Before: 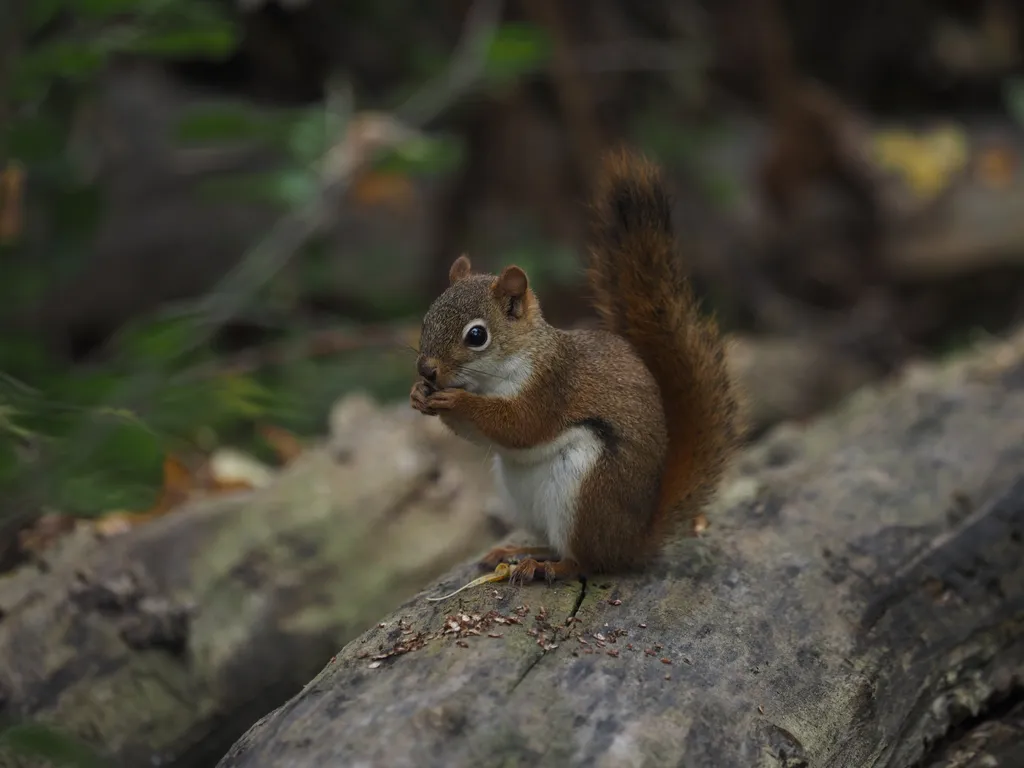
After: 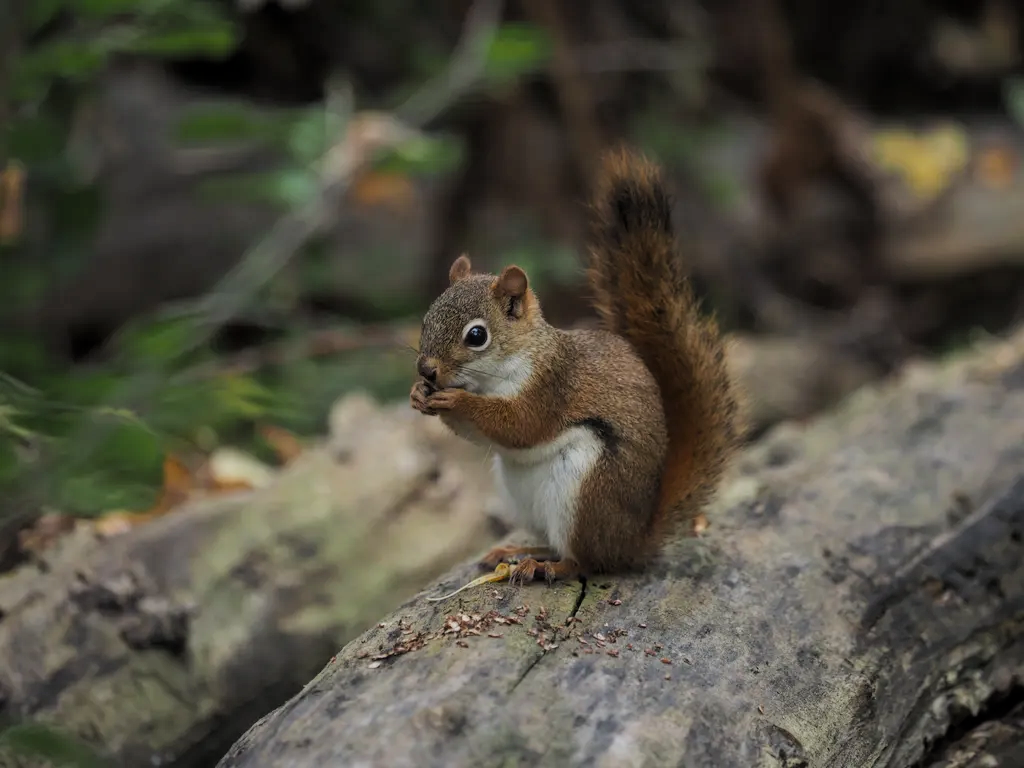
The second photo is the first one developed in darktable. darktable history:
exposure: black level correction 0, exposure 0.7 EV, compensate exposure bias true, compensate highlight preservation false
filmic rgb: black relative exposure -7.65 EV, white relative exposure 4.56 EV, hardness 3.61, color science v6 (2022)
color correction: highlights a* -0.182, highlights b* -0.124
local contrast: detail 110%
